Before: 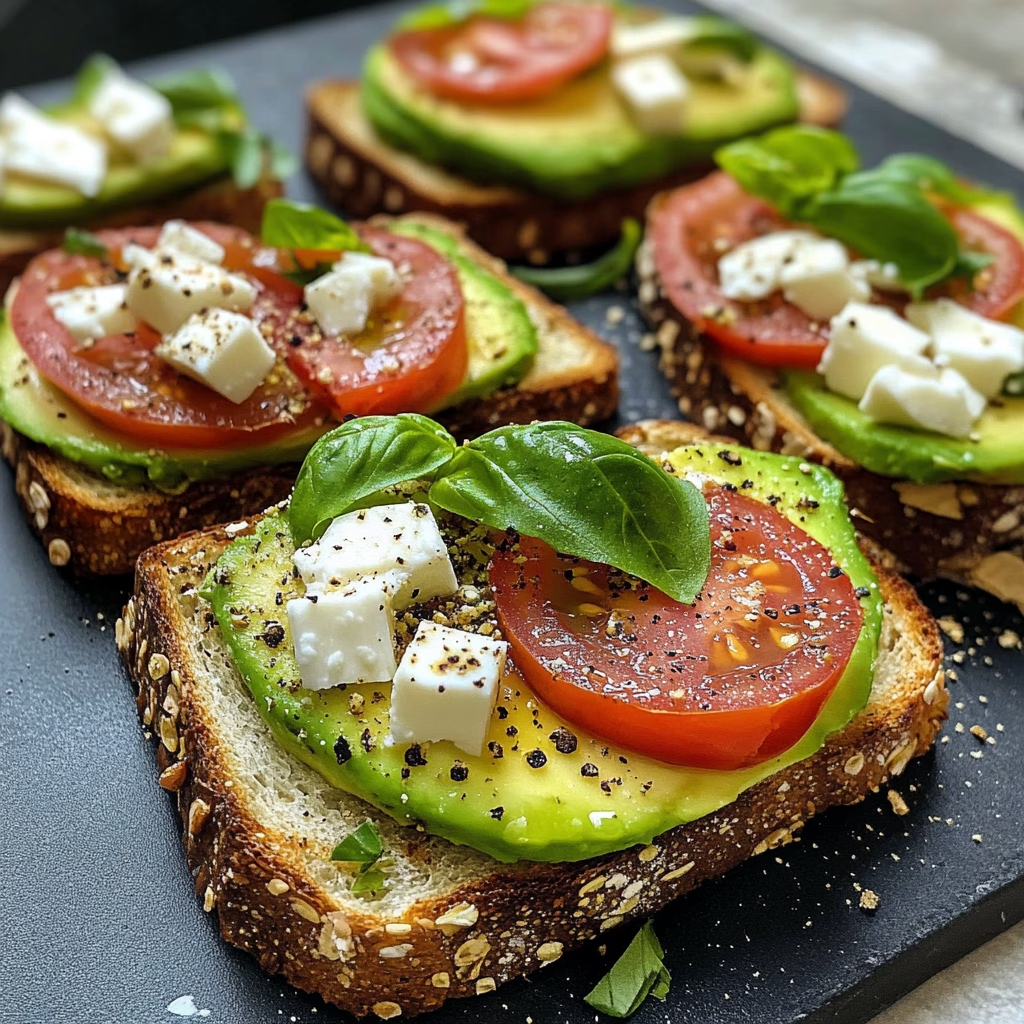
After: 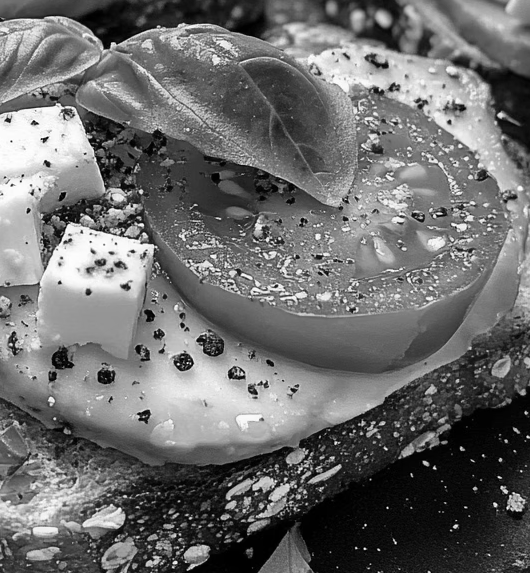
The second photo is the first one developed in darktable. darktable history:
monochrome: on, module defaults
crop: left 34.479%, top 38.822%, right 13.718%, bottom 5.172%
